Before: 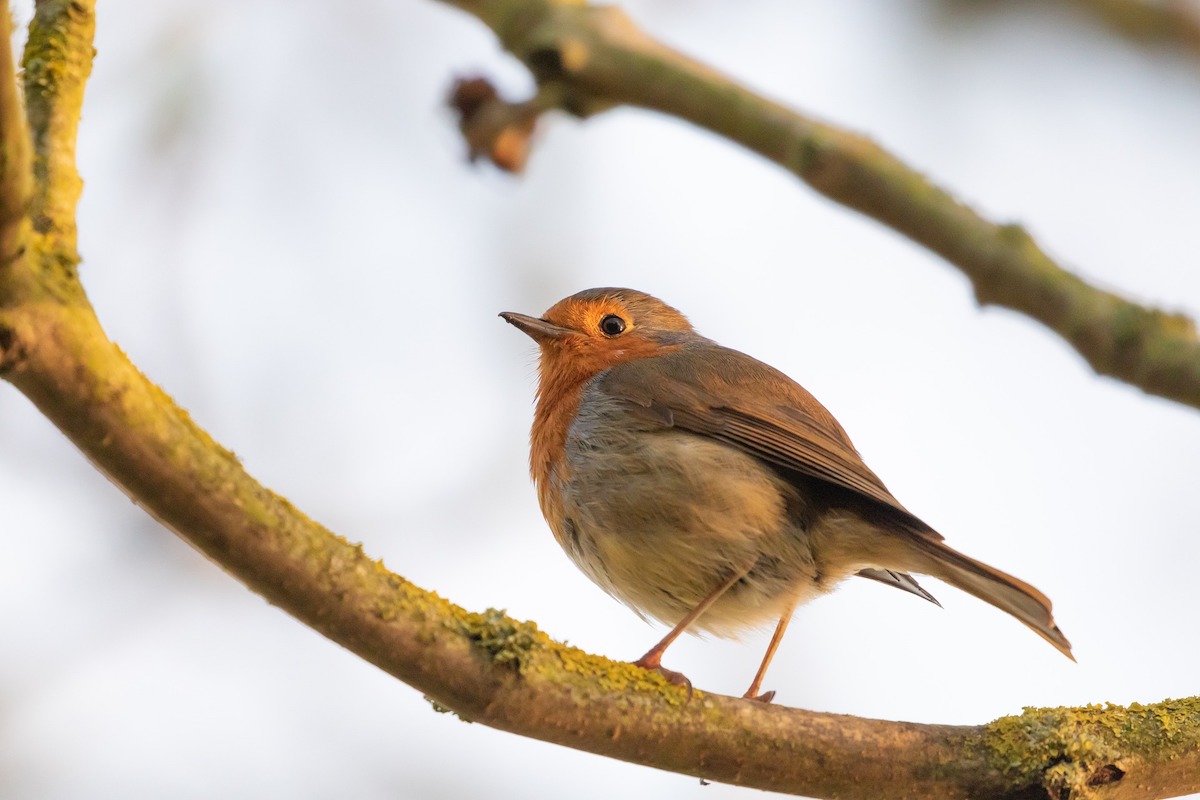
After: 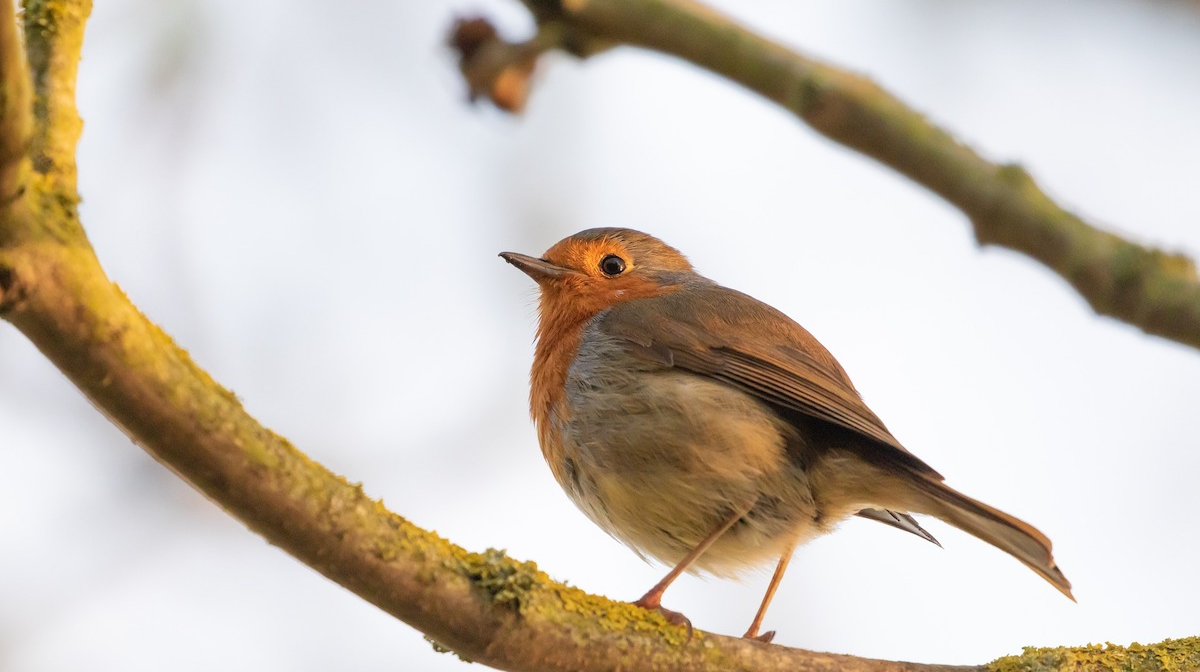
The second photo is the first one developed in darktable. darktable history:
crop: top 7.613%, bottom 8.298%
